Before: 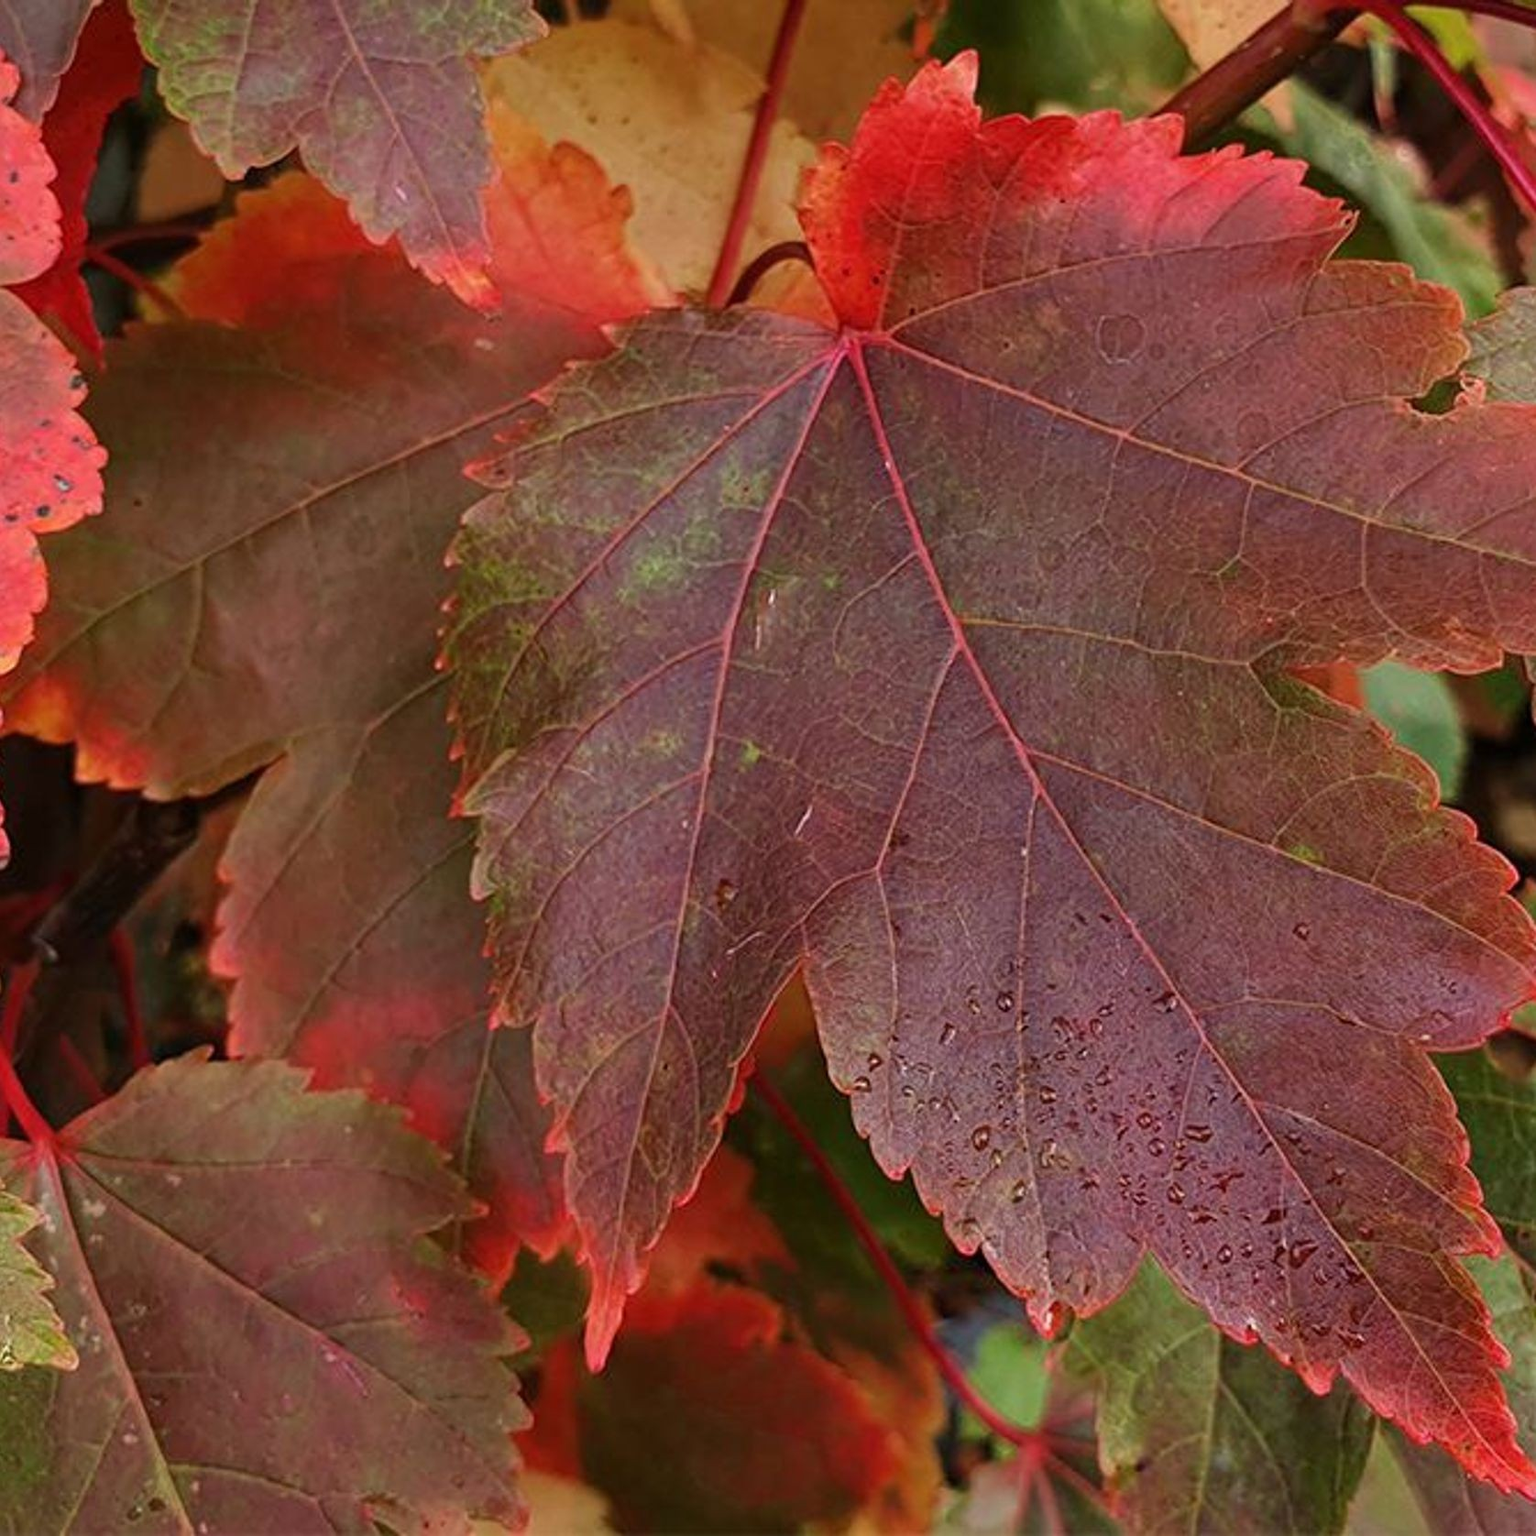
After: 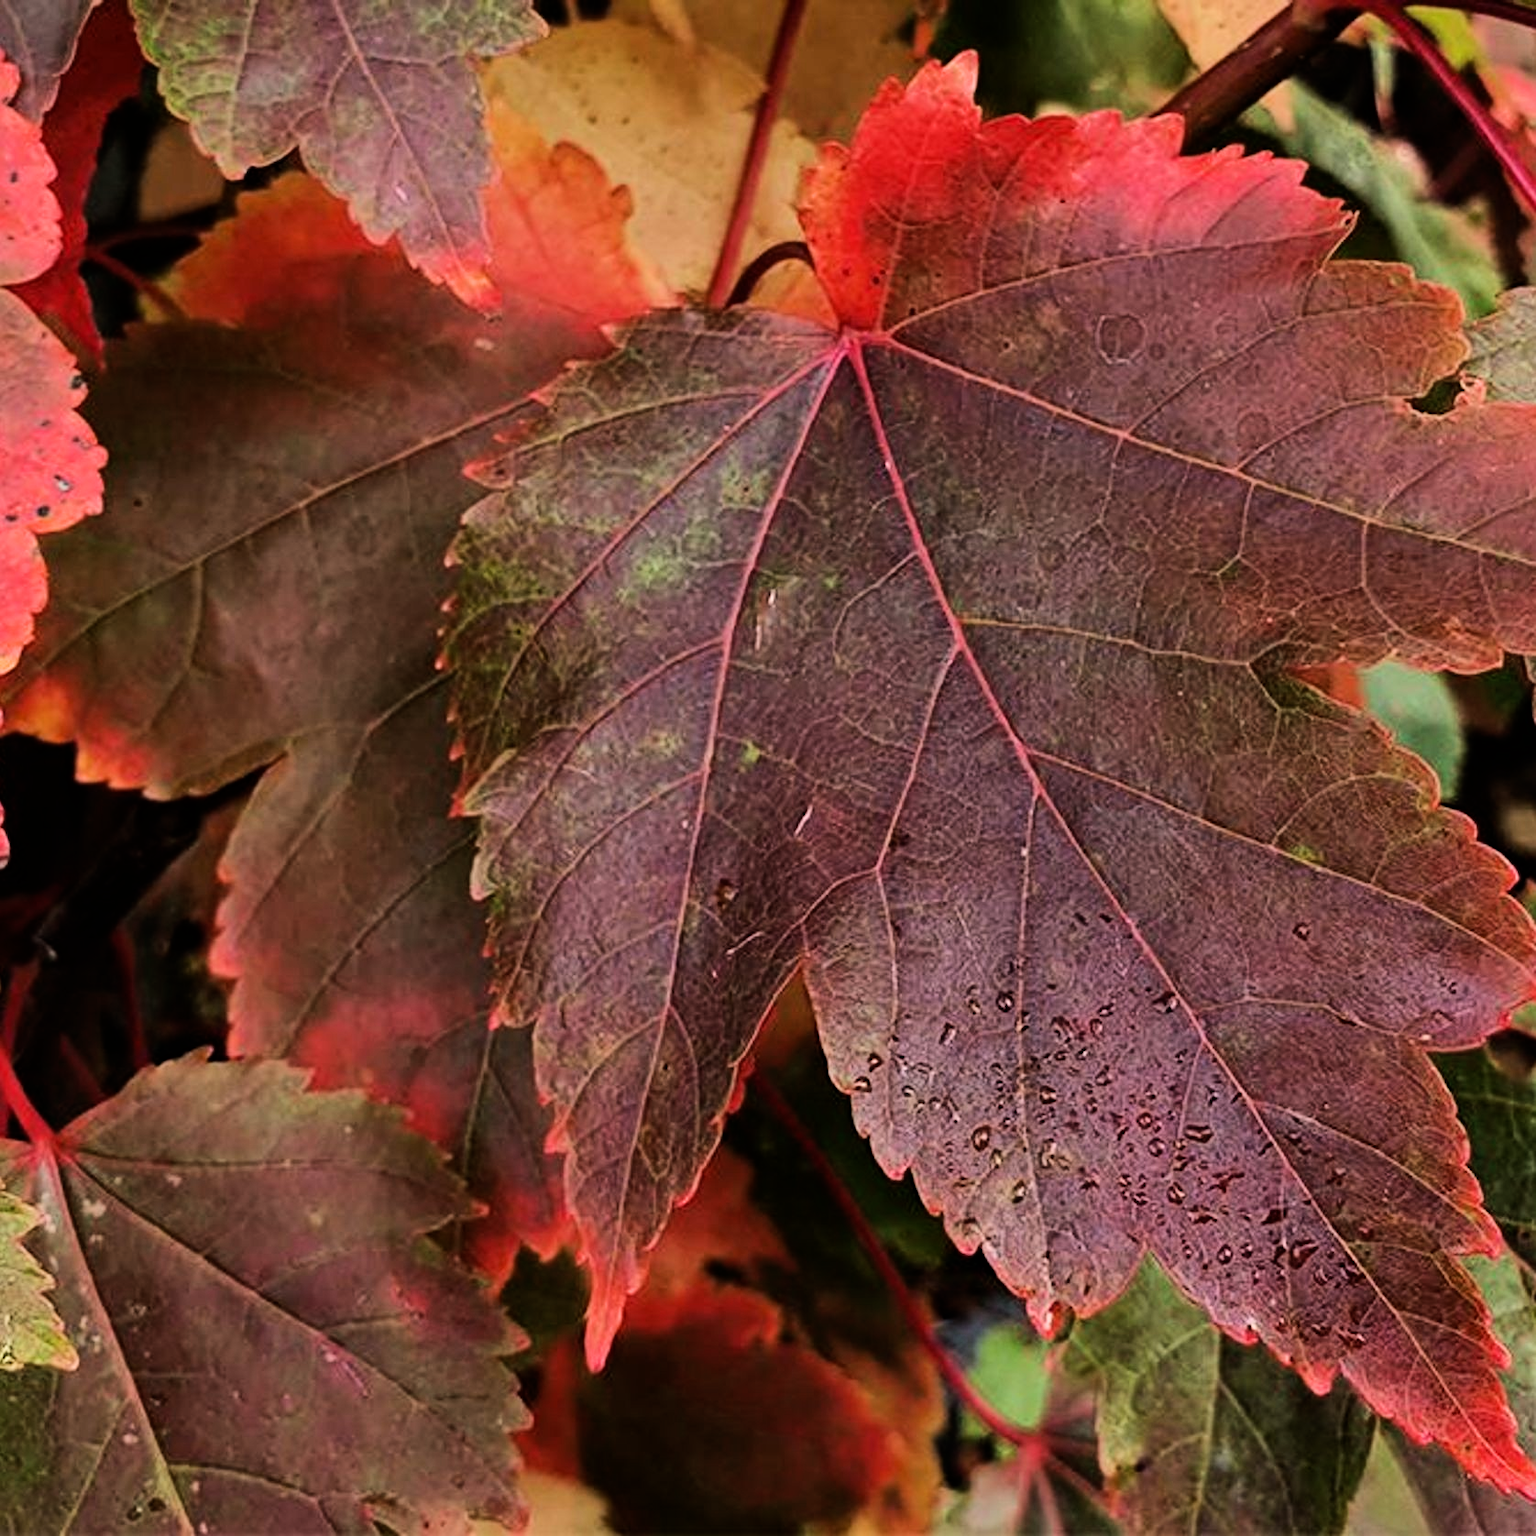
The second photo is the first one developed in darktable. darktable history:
filmic rgb: black relative exposure -7.65 EV, white relative exposure 4.56 EV, hardness 3.61, color science v6 (2022)
tone equalizer: -8 EV -1.08 EV, -7 EV -1.01 EV, -6 EV -0.867 EV, -5 EV -0.578 EV, -3 EV 0.578 EV, -2 EV 0.867 EV, -1 EV 1.01 EV, +0 EV 1.08 EV, edges refinement/feathering 500, mask exposure compensation -1.57 EV, preserve details no
